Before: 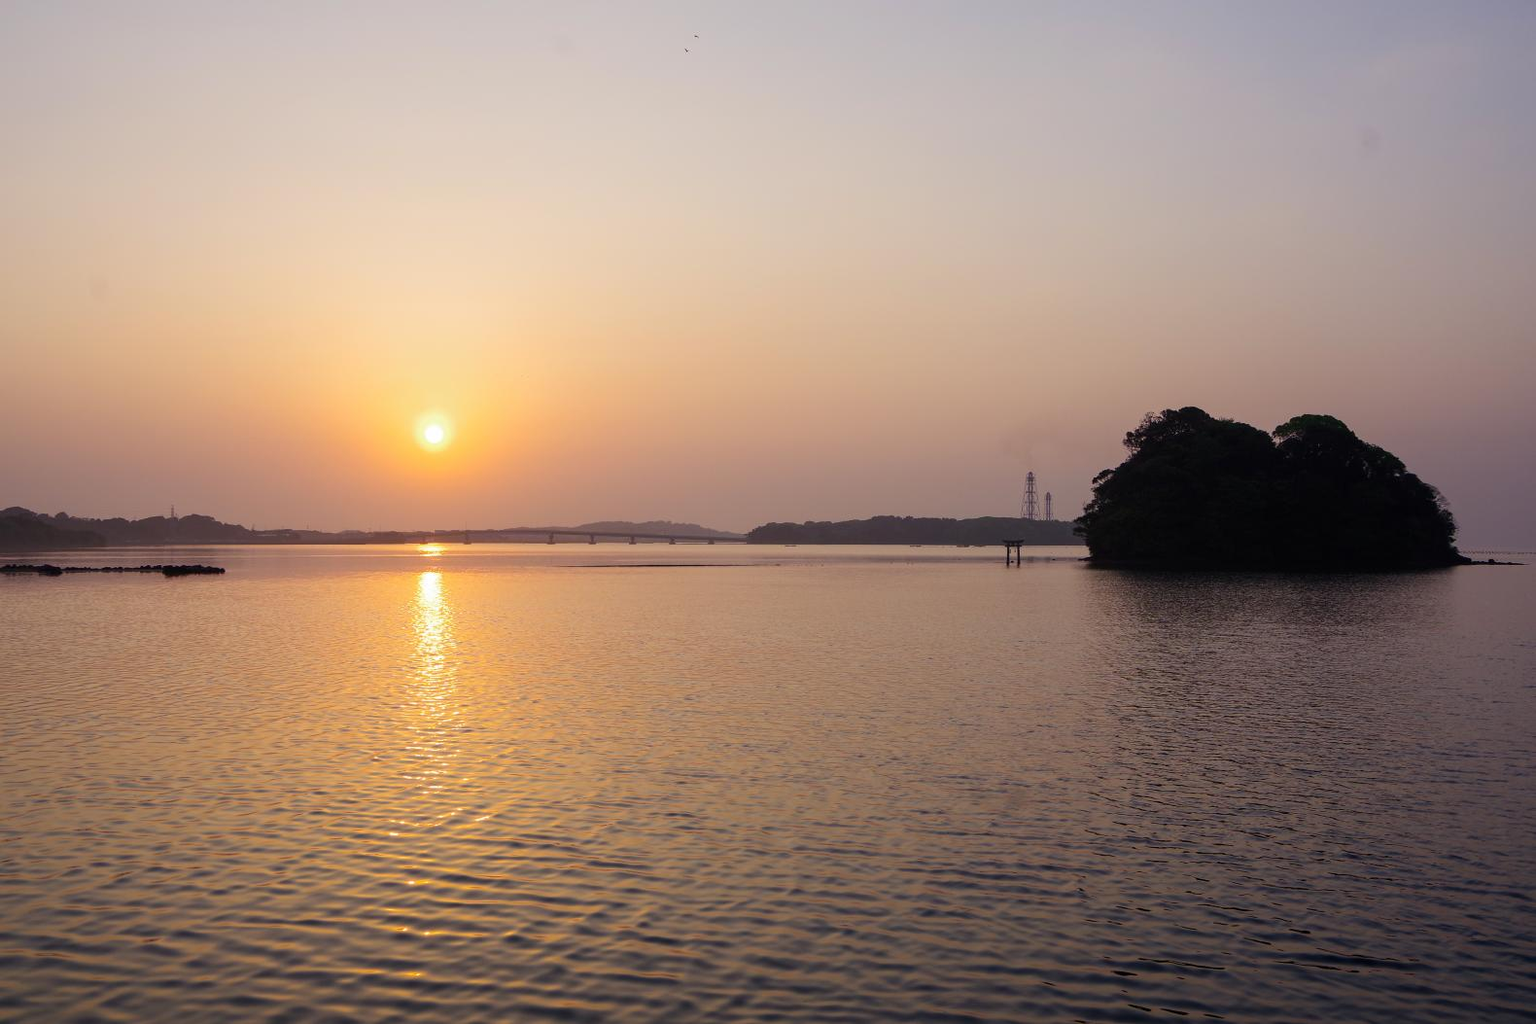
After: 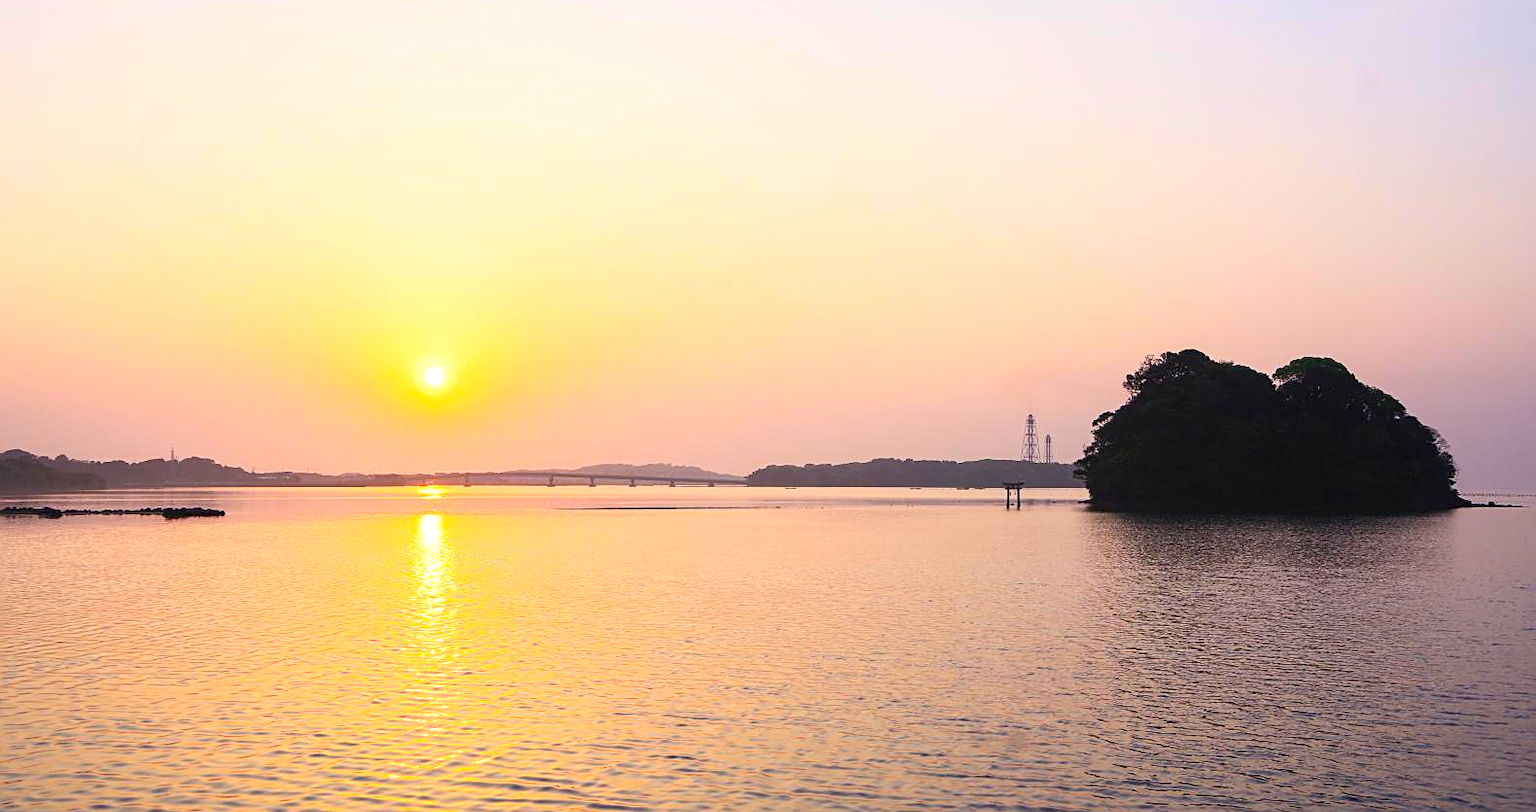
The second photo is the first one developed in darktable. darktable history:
sharpen: on, module defaults
crop and rotate: top 5.667%, bottom 14.937%
contrast brightness saturation: contrast 0.24, brightness 0.26, saturation 0.39
exposure: black level correction 0, exposure 0.5 EV, compensate exposure bias true, compensate highlight preservation false
